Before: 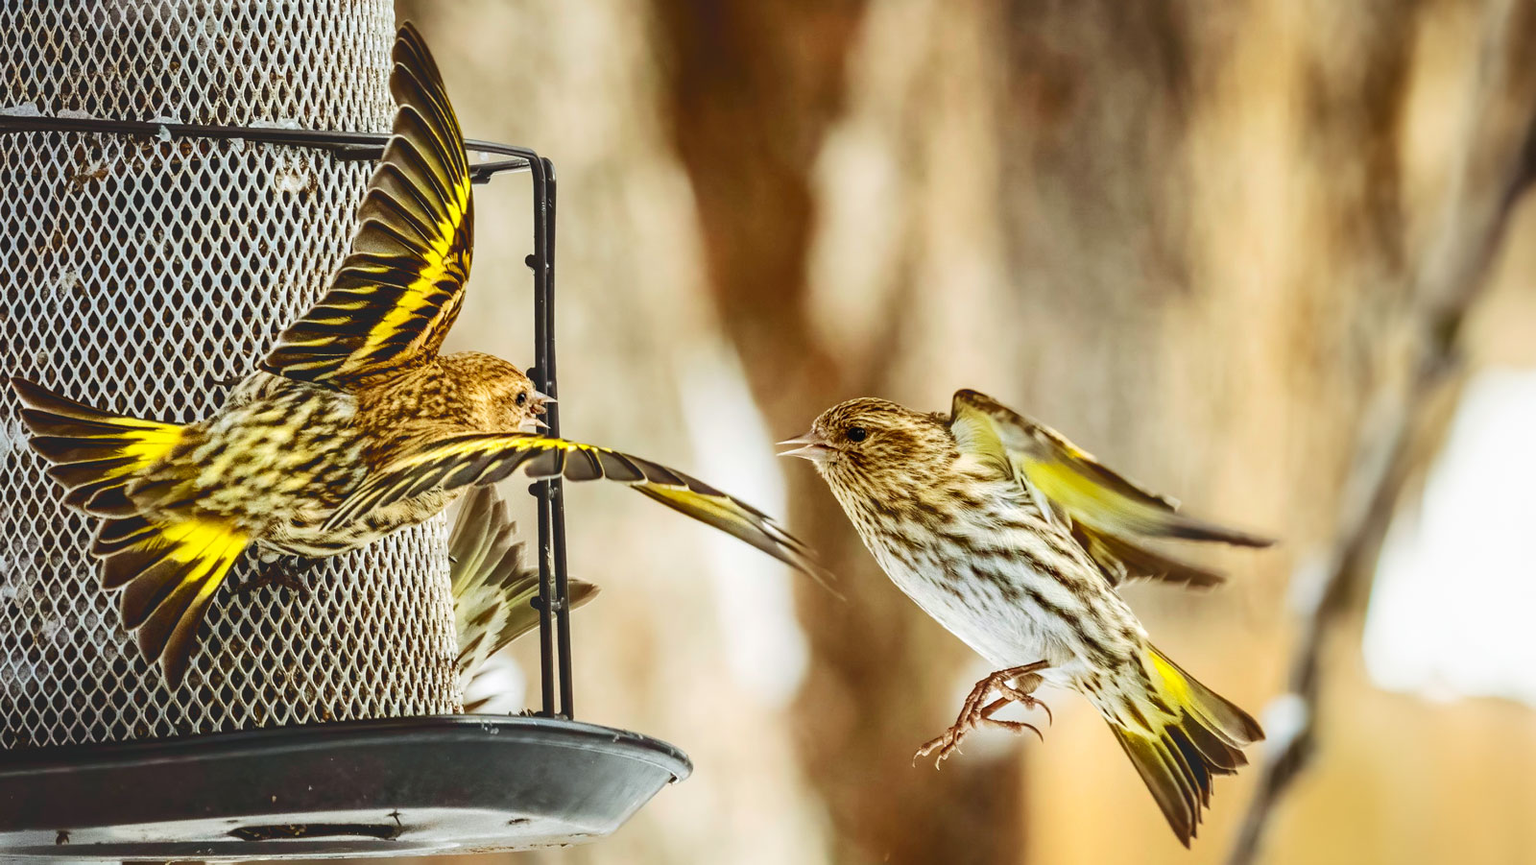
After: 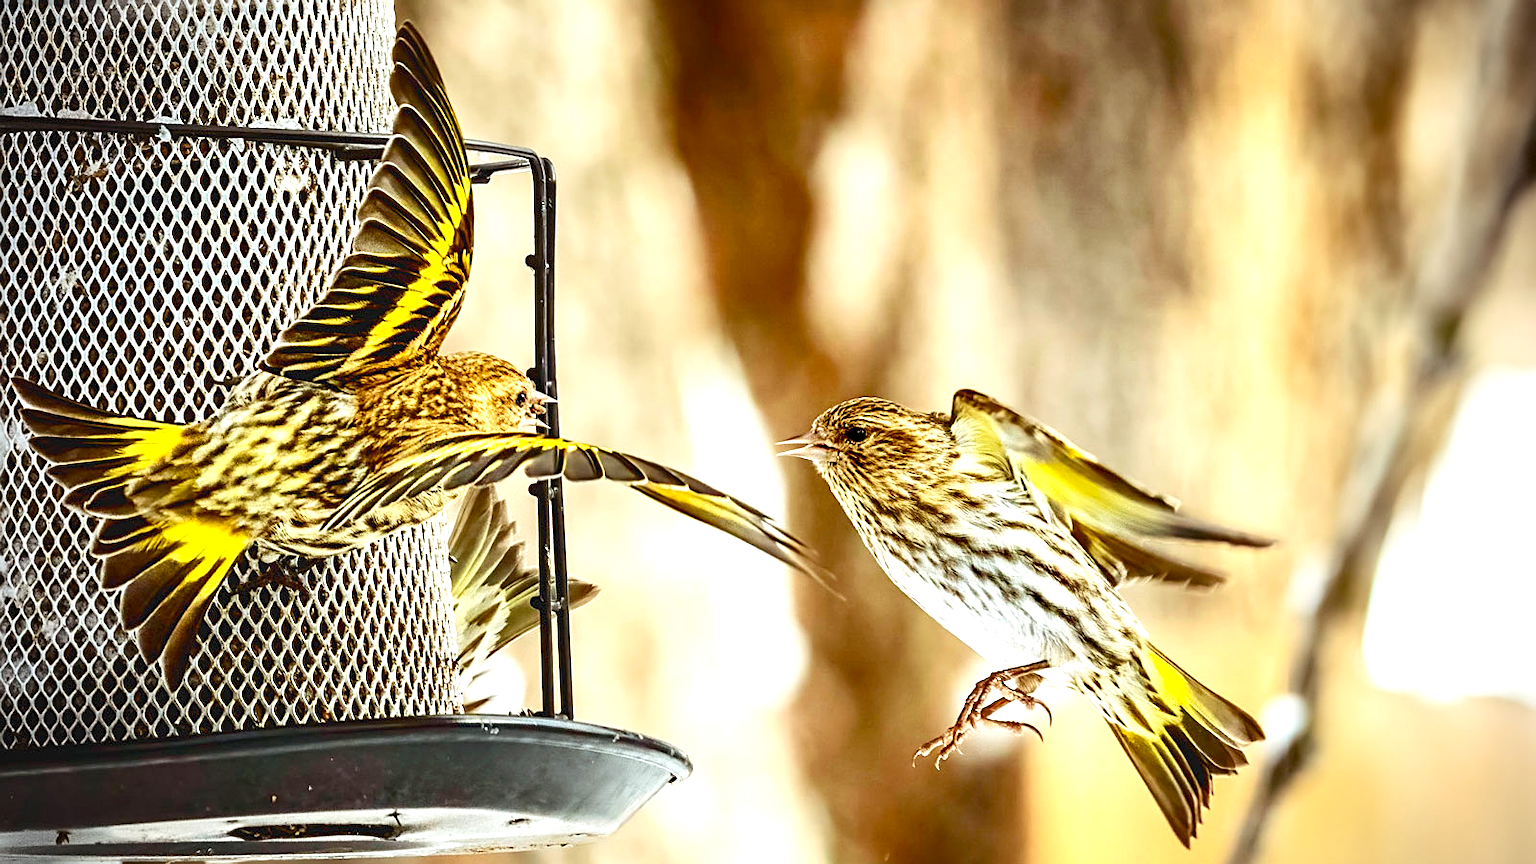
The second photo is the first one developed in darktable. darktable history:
vignetting: on, module defaults
exposure: black level correction 0.011, exposure 0.697 EV, compensate exposure bias true, compensate highlight preservation false
sharpen: on, module defaults
